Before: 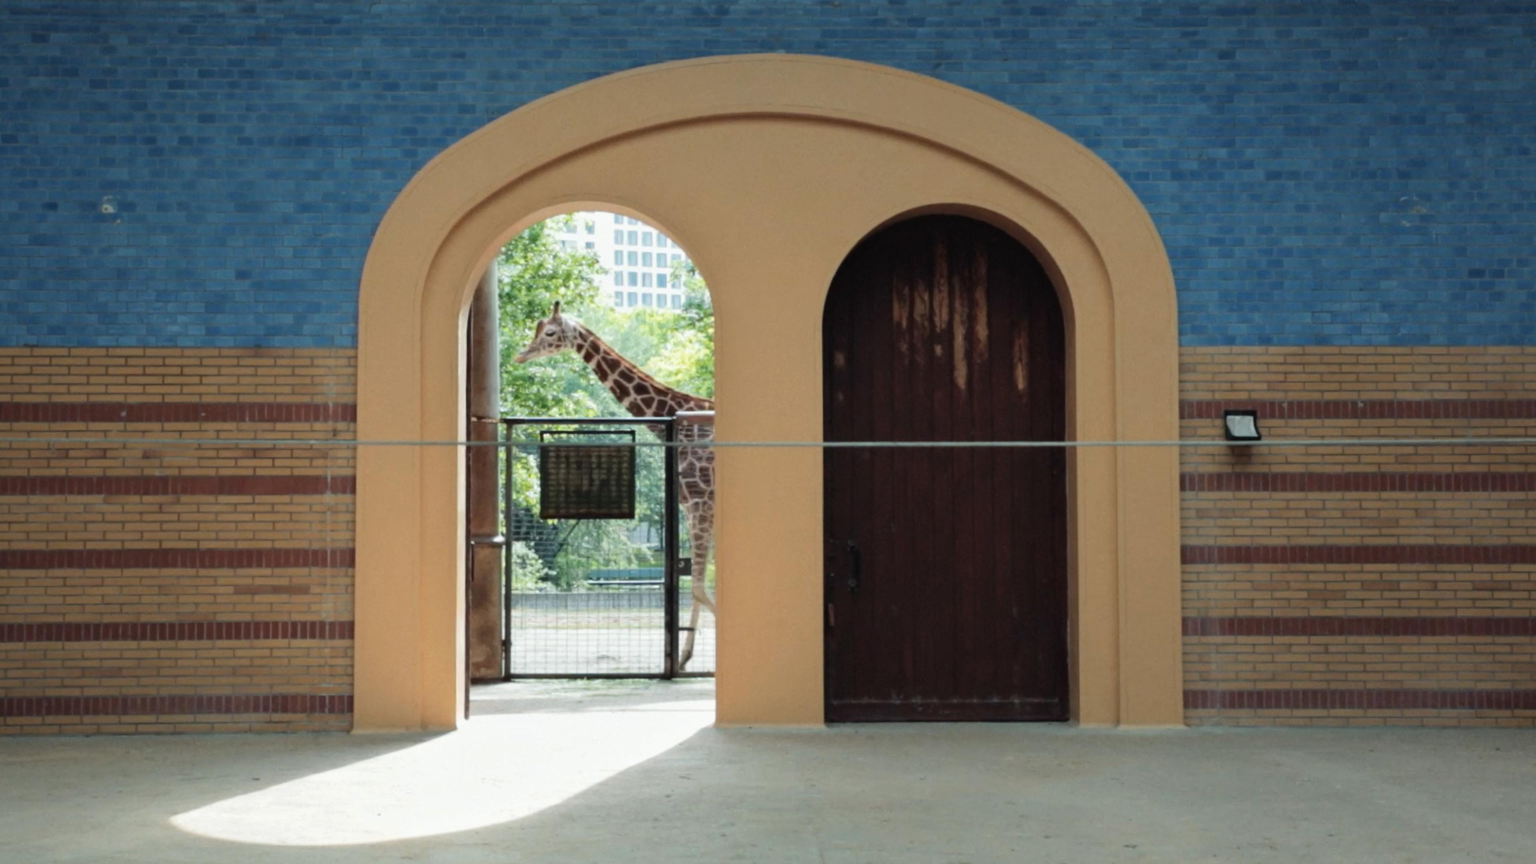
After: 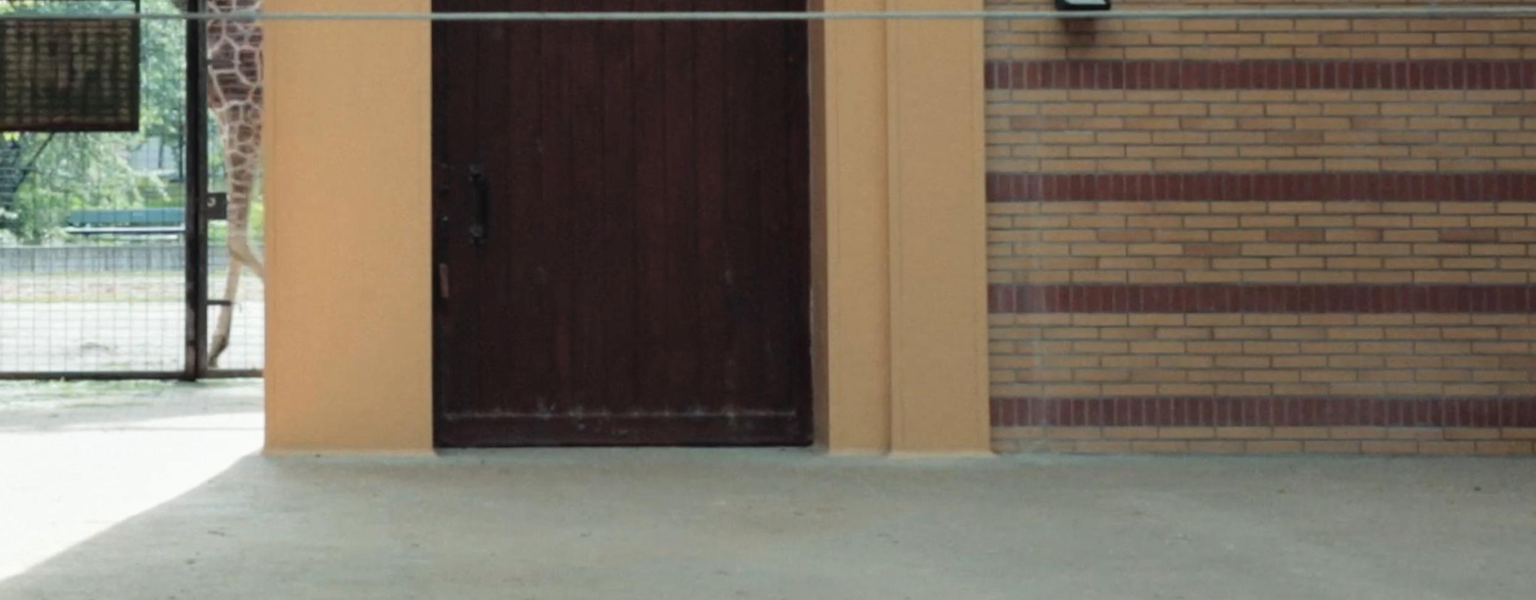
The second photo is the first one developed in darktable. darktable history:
color balance: input saturation 99%
contrast brightness saturation: contrast 0.05, brightness 0.06, saturation 0.01
white balance: emerald 1
crop and rotate: left 35.509%, top 50.238%, bottom 4.934%
